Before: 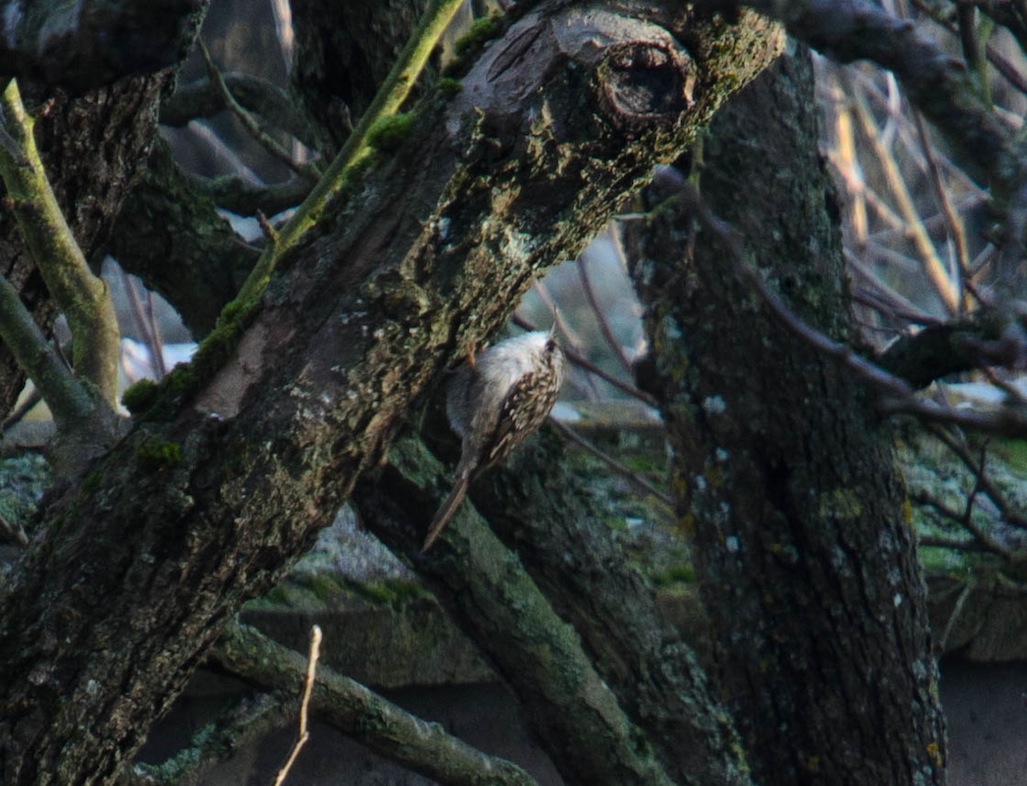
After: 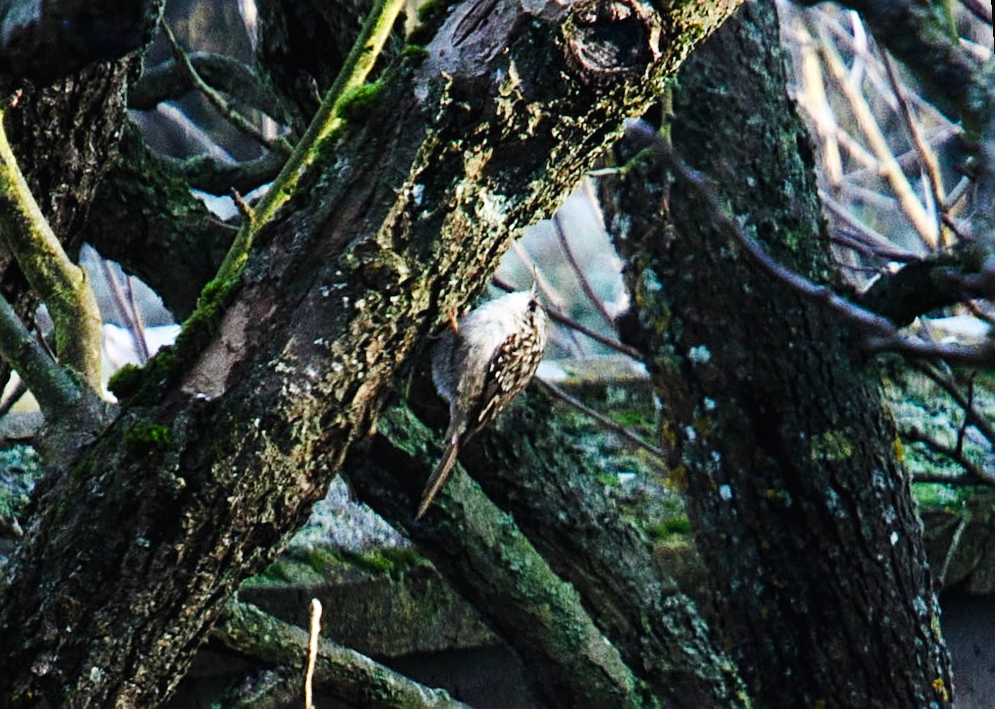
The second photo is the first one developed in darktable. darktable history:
base curve: curves: ch0 [(0, 0.003) (0.001, 0.002) (0.006, 0.004) (0.02, 0.022) (0.048, 0.086) (0.094, 0.234) (0.162, 0.431) (0.258, 0.629) (0.385, 0.8) (0.548, 0.918) (0.751, 0.988) (1, 1)], preserve colors none
sharpen: radius 2.767
rotate and perspective: rotation -3.52°, crop left 0.036, crop right 0.964, crop top 0.081, crop bottom 0.919
